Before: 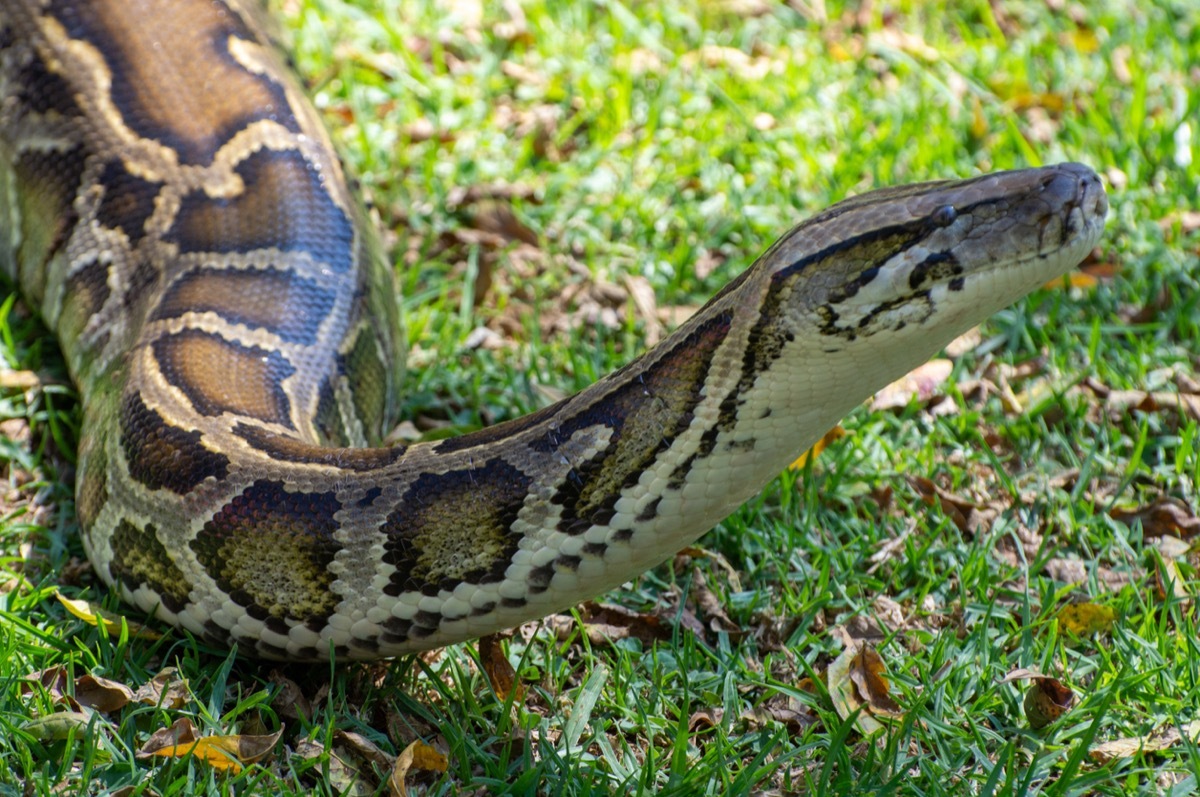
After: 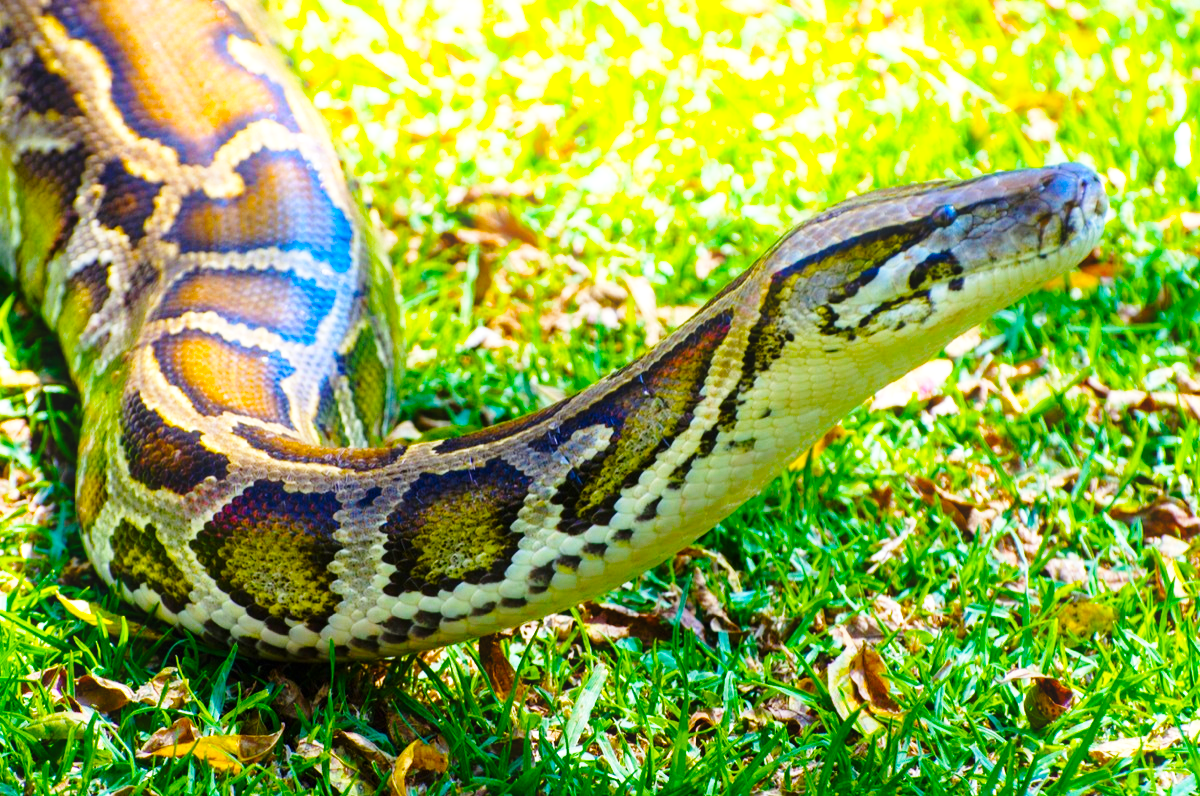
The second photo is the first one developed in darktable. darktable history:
base curve: curves: ch0 [(0, 0) (0.028, 0.03) (0.121, 0.232) (0.46, 0.748) (0.859, 0.968) (1, 1)], preserve colors none
crop: bottom 0.071%
color balance rgb: linear chroma grading › shadows 10%, linear chroma grading › highlights 10%, linear chroma grading › global chroma 15%, linear chroma grading › mid-tones 15%, perceptual saturation grading › global saturation 40%, perceptual saturation grading › highlights -25%, perceptual saturation grading › mid-tones 35%, perceptual saturation grading › shadows 35%, perceptual brilliance grading › global brilliance 11.29%, global vibrance 11.29%
bloom: size 13.65%, threshold 98.39%, strength 4.82%
white balance: red 0.986, blue 1.01
